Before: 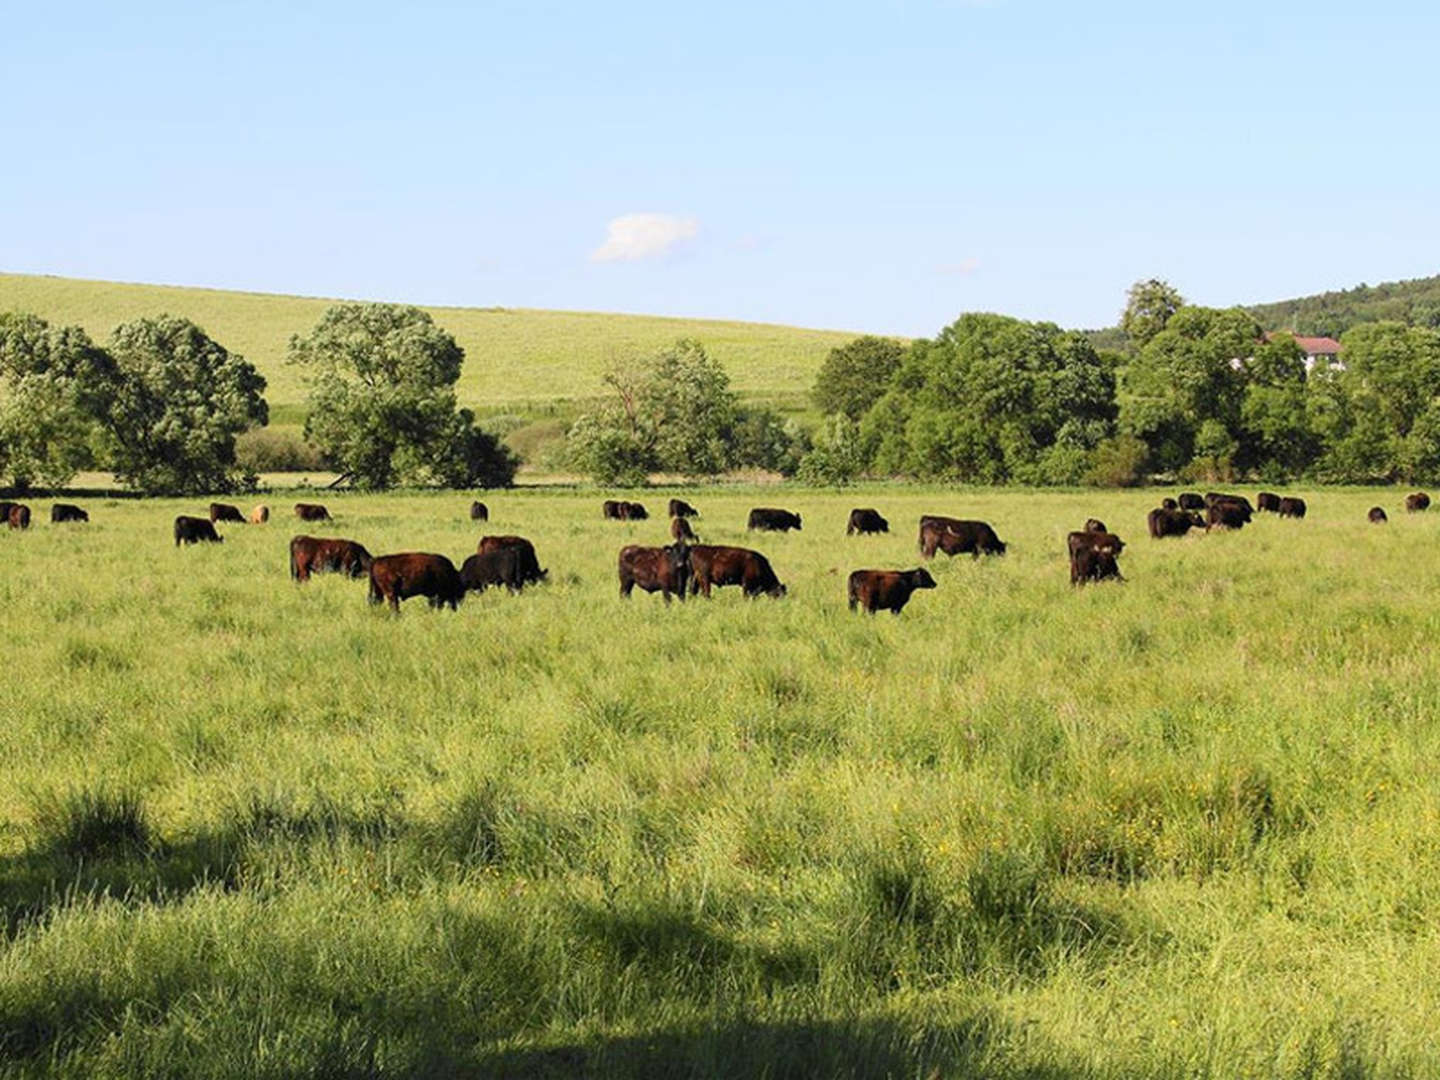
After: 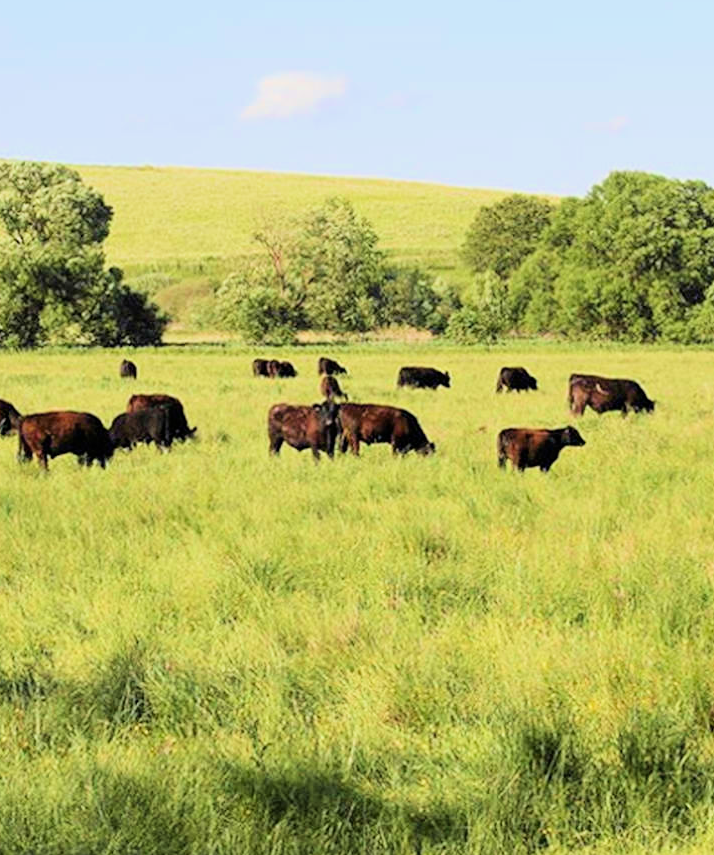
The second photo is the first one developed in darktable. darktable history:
exposure: black level correction 0, exposure 0.947 EV, compensate highlight preservation false
crop and rotate: angle 0.017°, left 24.426%, top 13.208%, right 25.965%, bottom 7.574%
velvia: on, module defaults
filmic rgb: black relative exposure -7.65 EV, white relative exposure 4.56 EV, hardness 3.61, color science v6 (2022)
